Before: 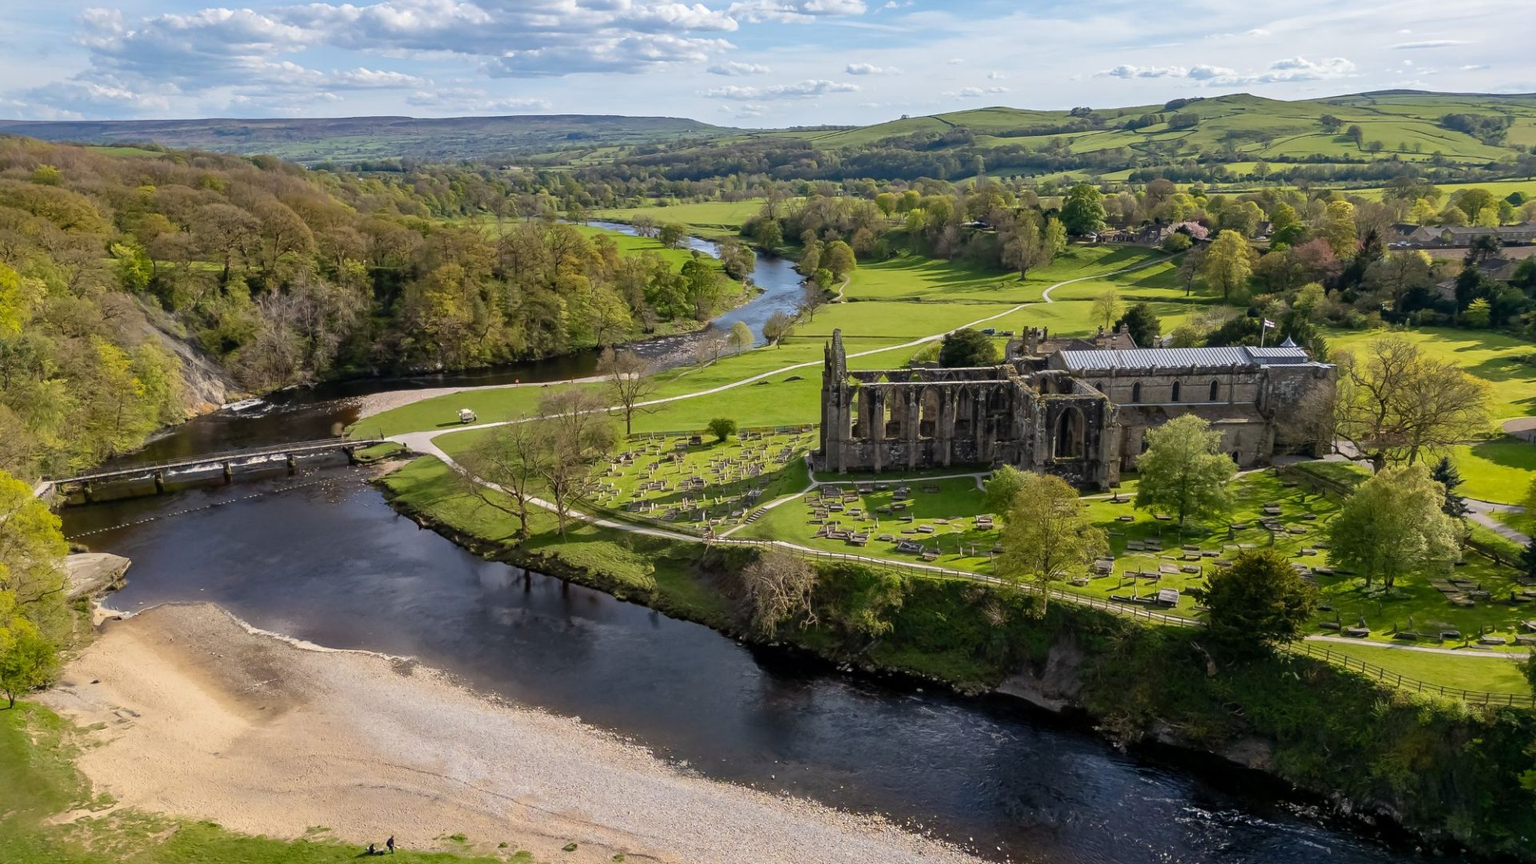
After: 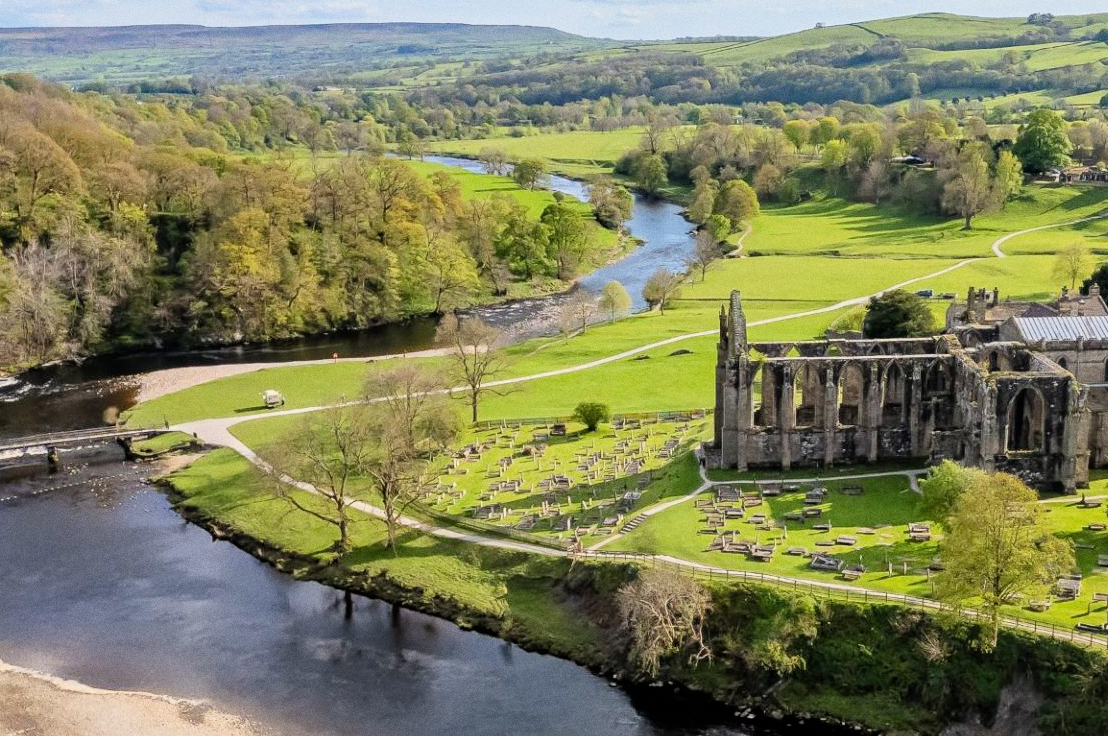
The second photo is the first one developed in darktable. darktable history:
crop: left 16.202%, top 11.208%, right 26.045%, bottom 20.557%
filmic rgb: black relative exposure -7.65 EV, white relative exposure 4.56 EV, hardness 3.61, color science v6 (2022)
exposure: black level correction 0, exposure 1 EV, compensate exposure bias true, compensate highlight preservation false
grain: coarseness 0.47 ISO
